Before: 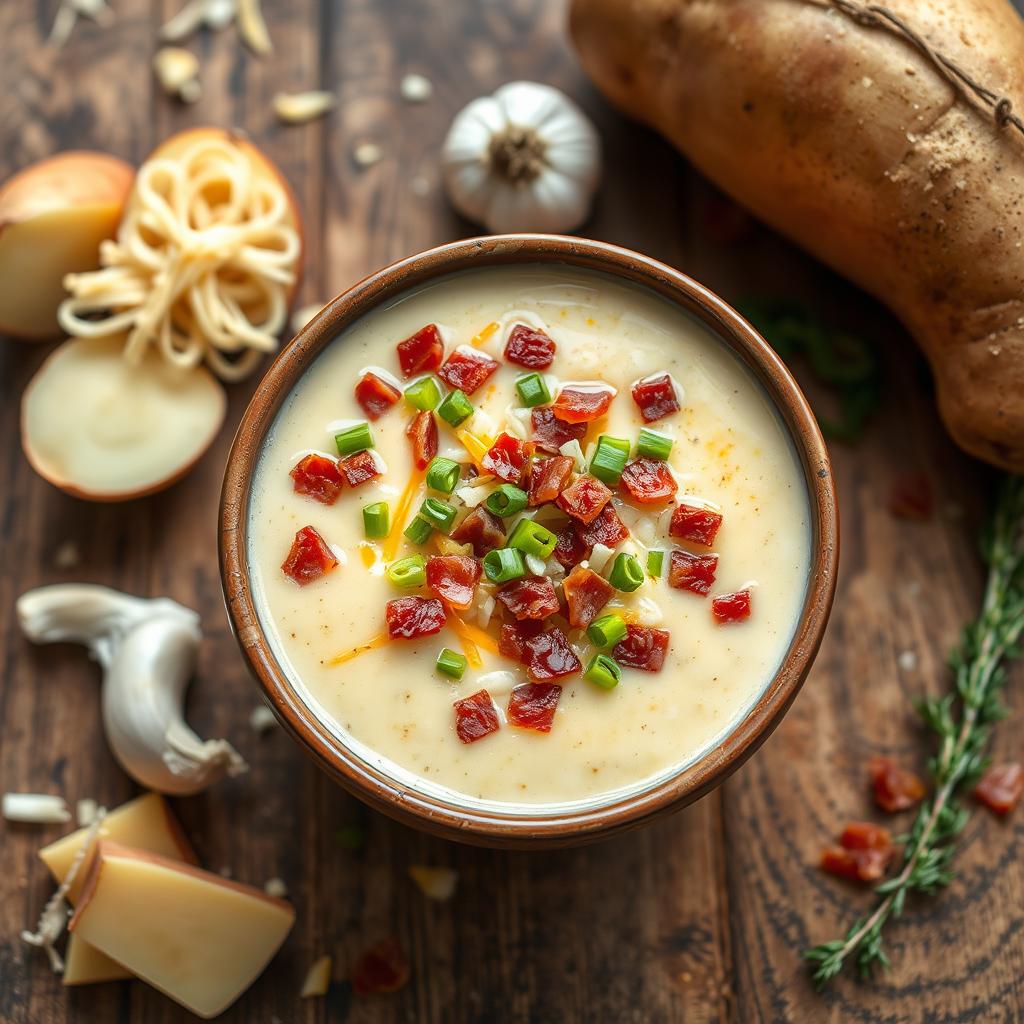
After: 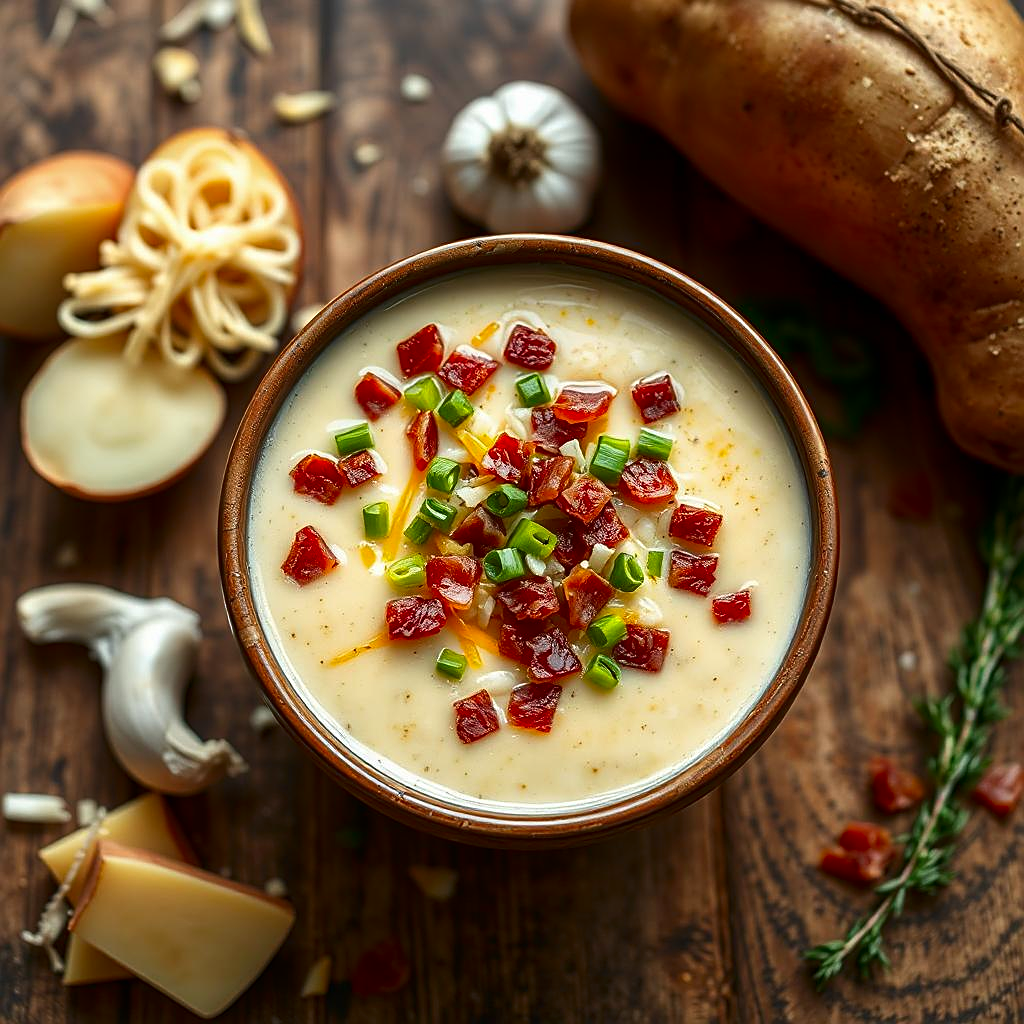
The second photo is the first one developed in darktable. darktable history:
contrast brightness saturation: contrast 0.068, brightness -0.139, saturation 0.106
sharpen: on, module defaults
